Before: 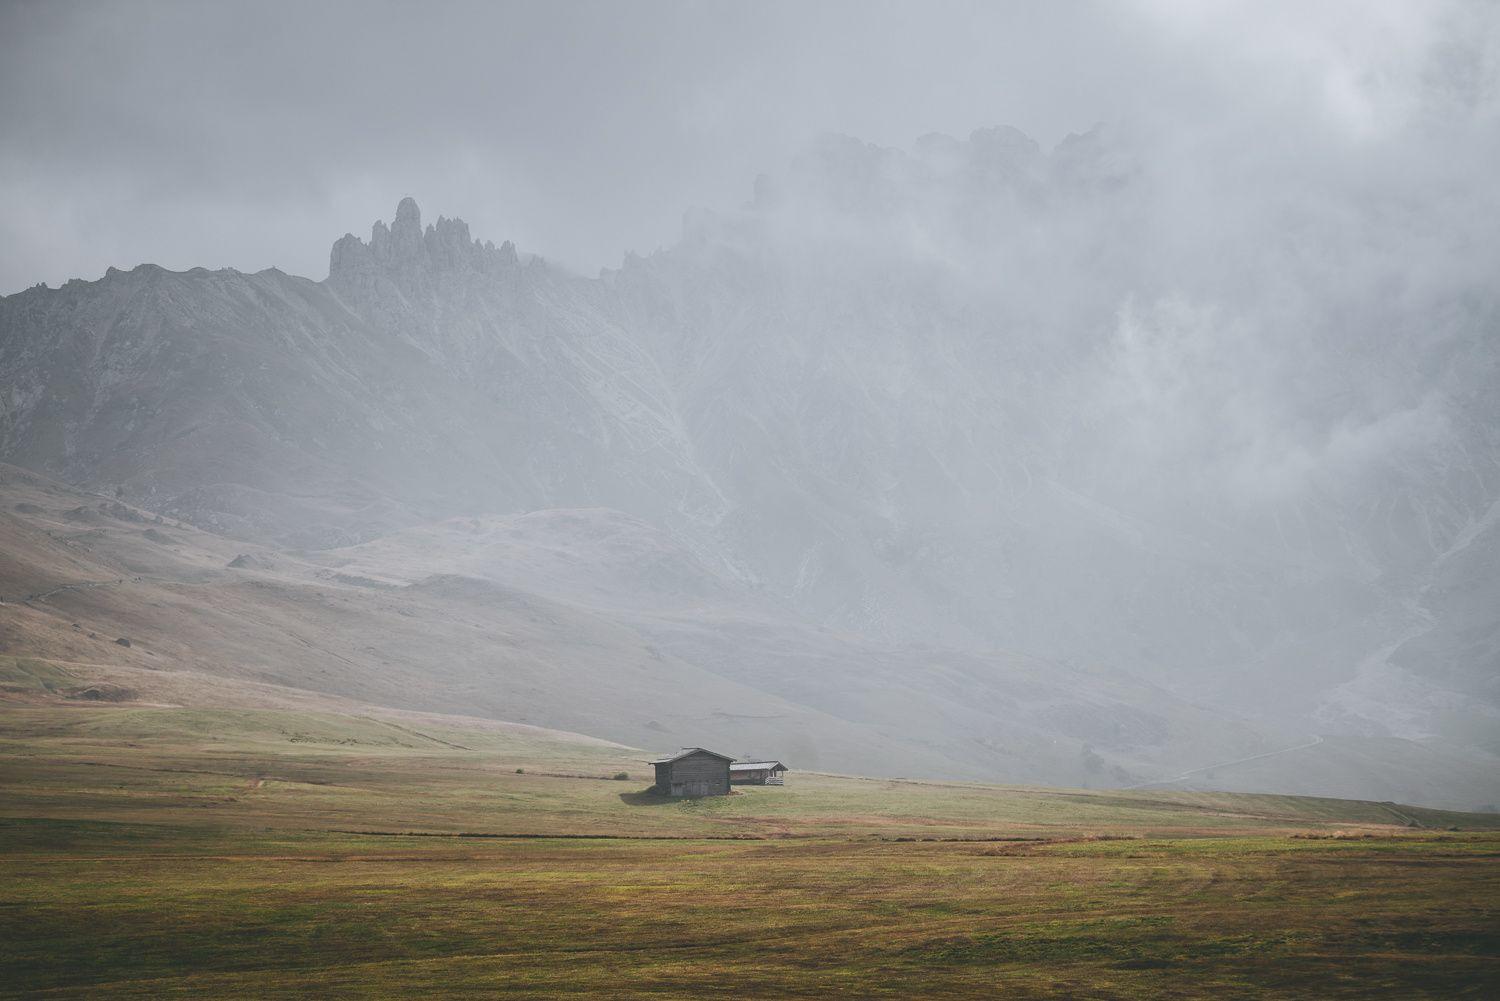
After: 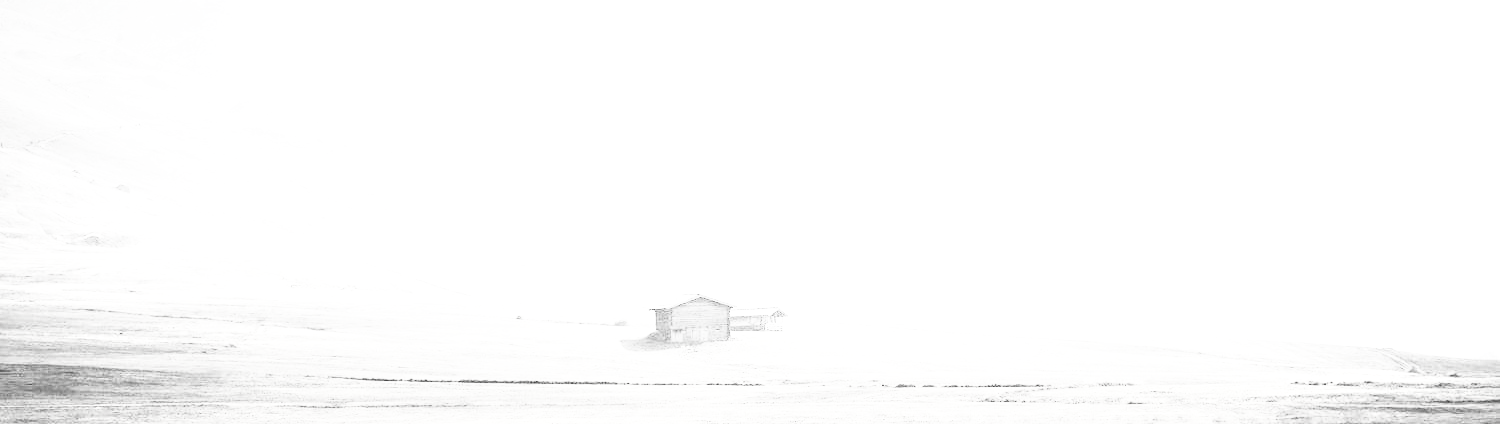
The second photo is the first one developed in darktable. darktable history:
color balance rgb: global offset › hue 171.52°, linear chroma grading › global chroma 14.344%, perceptual saturation grading › global saturation 0.472%, global vibrance 20%
crop: top 45.441%, bottom 12.2%
local contrast: highlights 104%, shadows 100%, detail 120%, midtone range 0.2
tone equalizer: -8 EV -0.388 EV, -7 EV -0.366 EV, -6 EV -0.36 EV, -5 EV -0.223 EV, -3 EV 0.2 EV, -2 EV 0.362 EV, -1 EV 0.405 EV, +0 EV 0.42 EV, edges refinement/feathering 500, mask exposure compensation -1.57 EV, preserve details guided filter
contrast brightness saturation: contrast 0.52, brightness 0.469, saturation -0.992
exposure: black level correction 0.001, exposure 0.957 EV, compensate highlight preservation false
base curve: curves: ch0 [(0, 0) (0.012, 0.01) (0.073, 0.168) (0.31, 0.711) (0.645, 0.957) (1, 1)], preserve colors none
